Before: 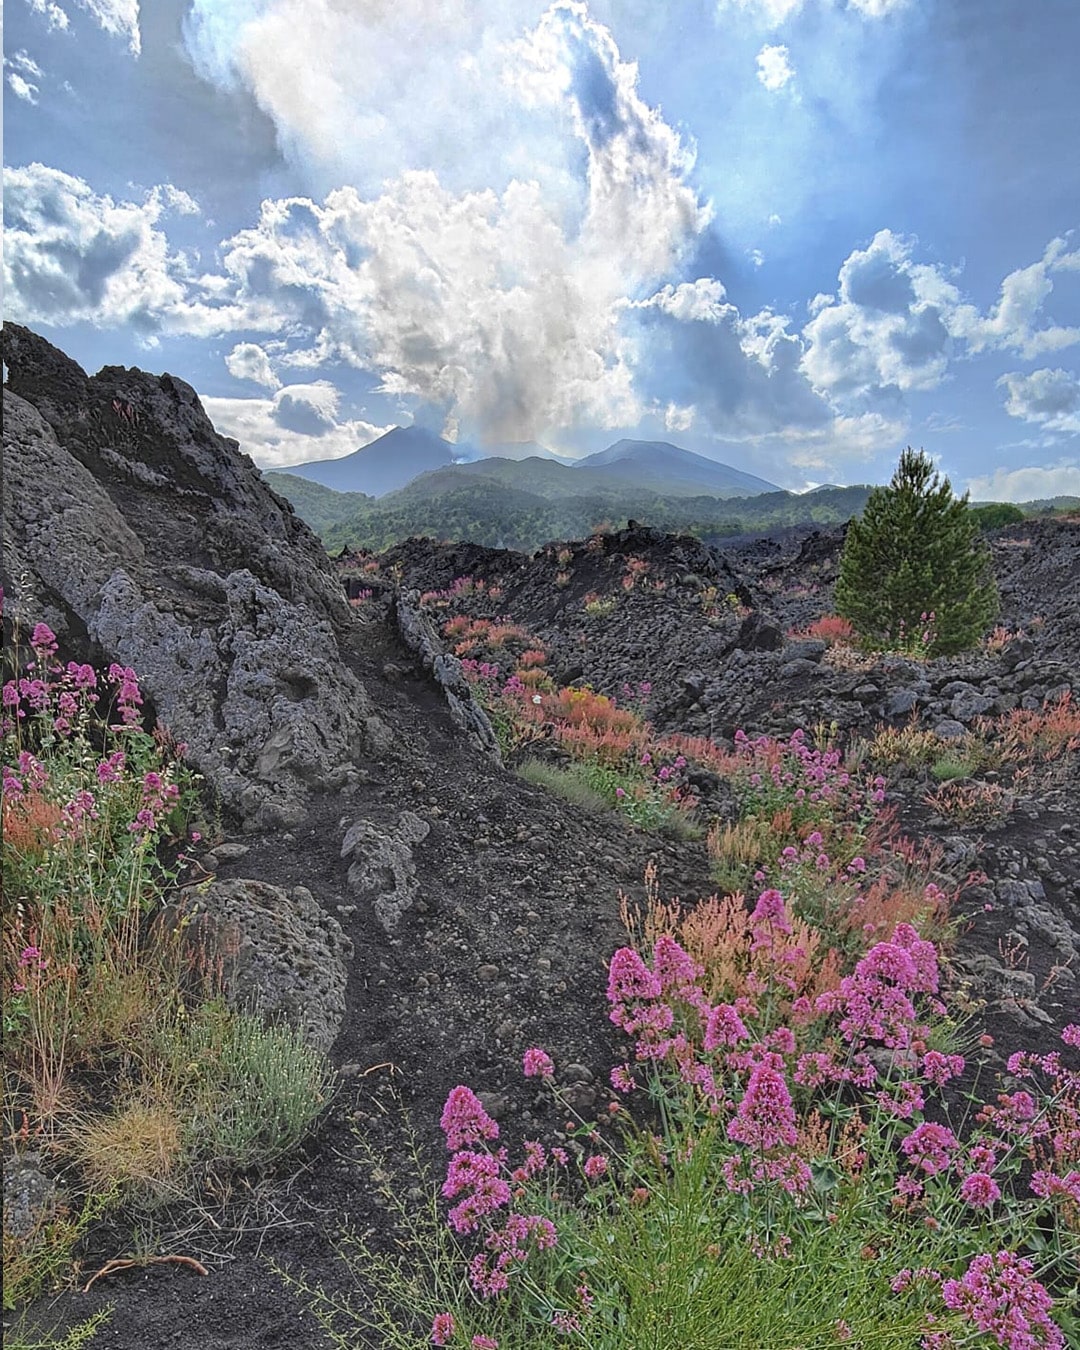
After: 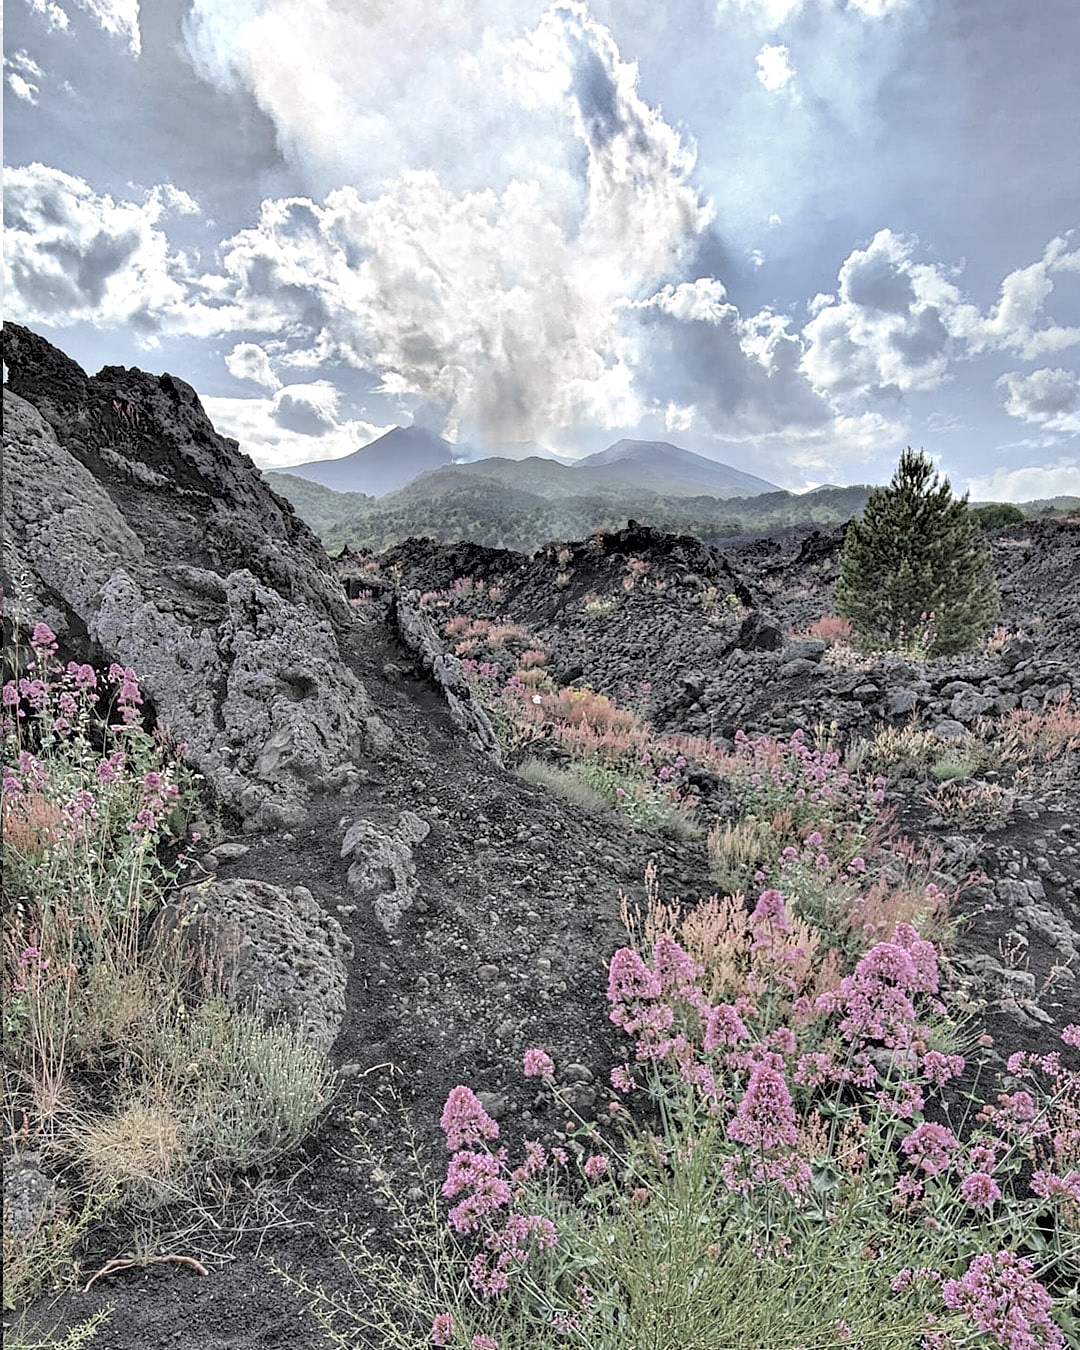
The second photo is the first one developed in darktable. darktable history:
contrast brightness saturation: brightness 0.18, saturation -0.493
contrast equalizer: y [[0.6 ×6], [0.55 ×6], [0 ×6], [0 ×6], [0 ×6]]
